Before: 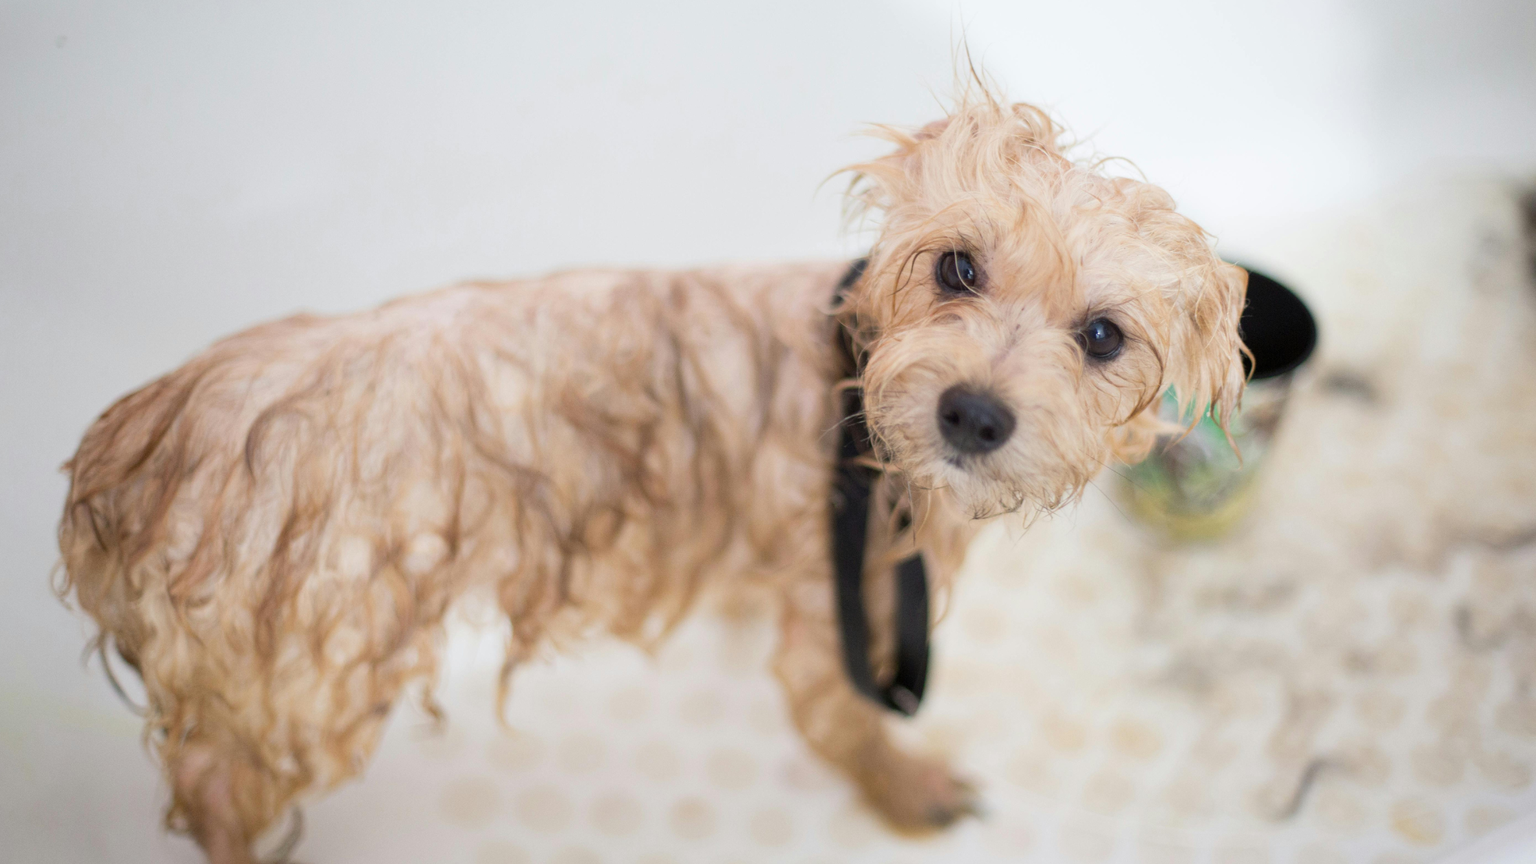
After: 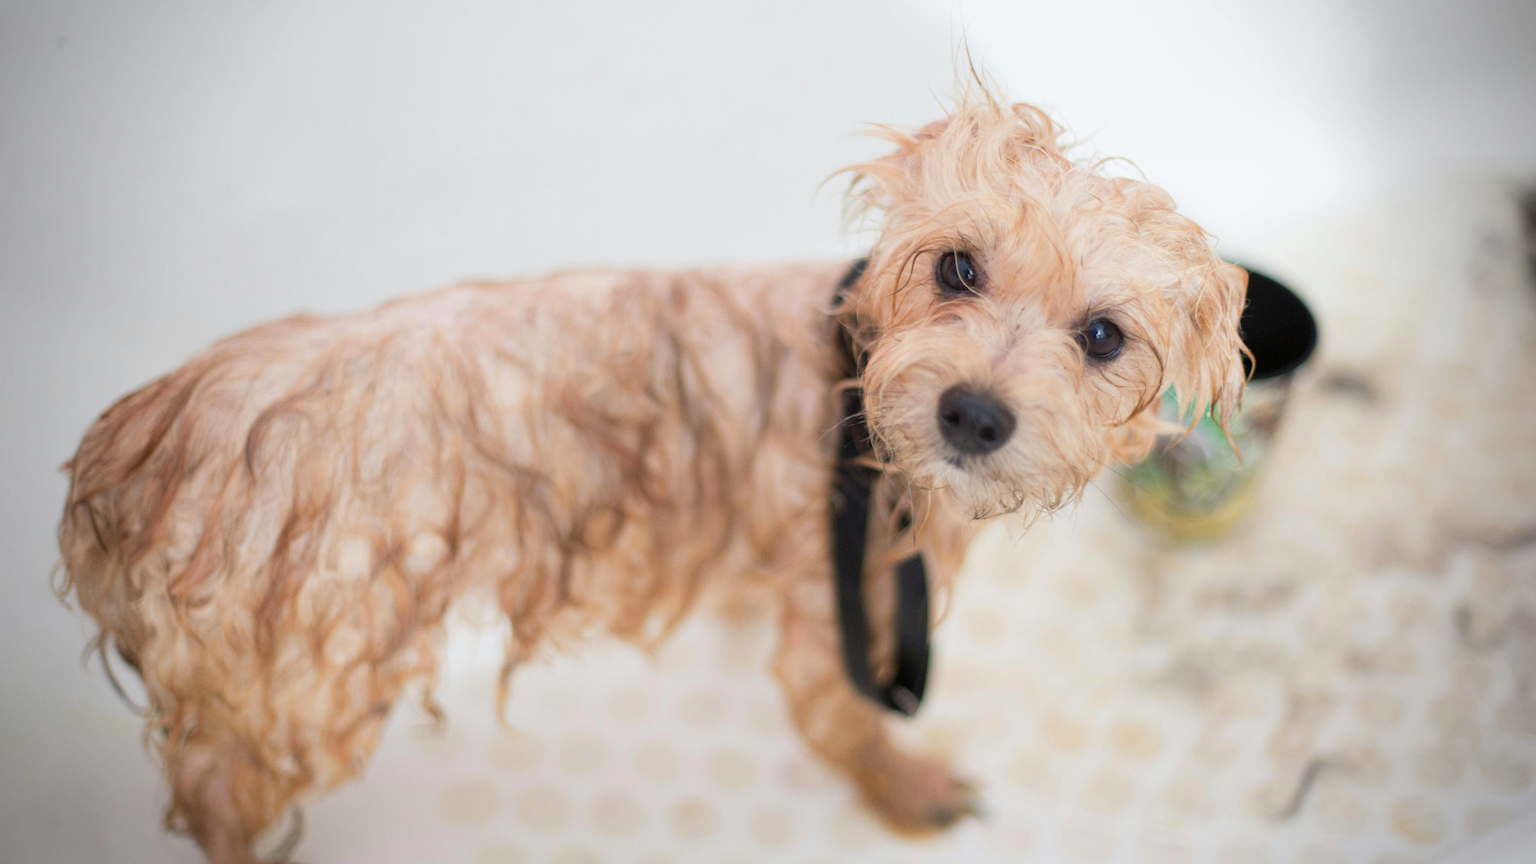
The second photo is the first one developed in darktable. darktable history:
color zones: curves: ch1 [(0.239, 0.552) (0.75, 0.5)]; ch2 [(0.25, 0.462) (0.749, 0.457)]
vignetting: on, module defaults
